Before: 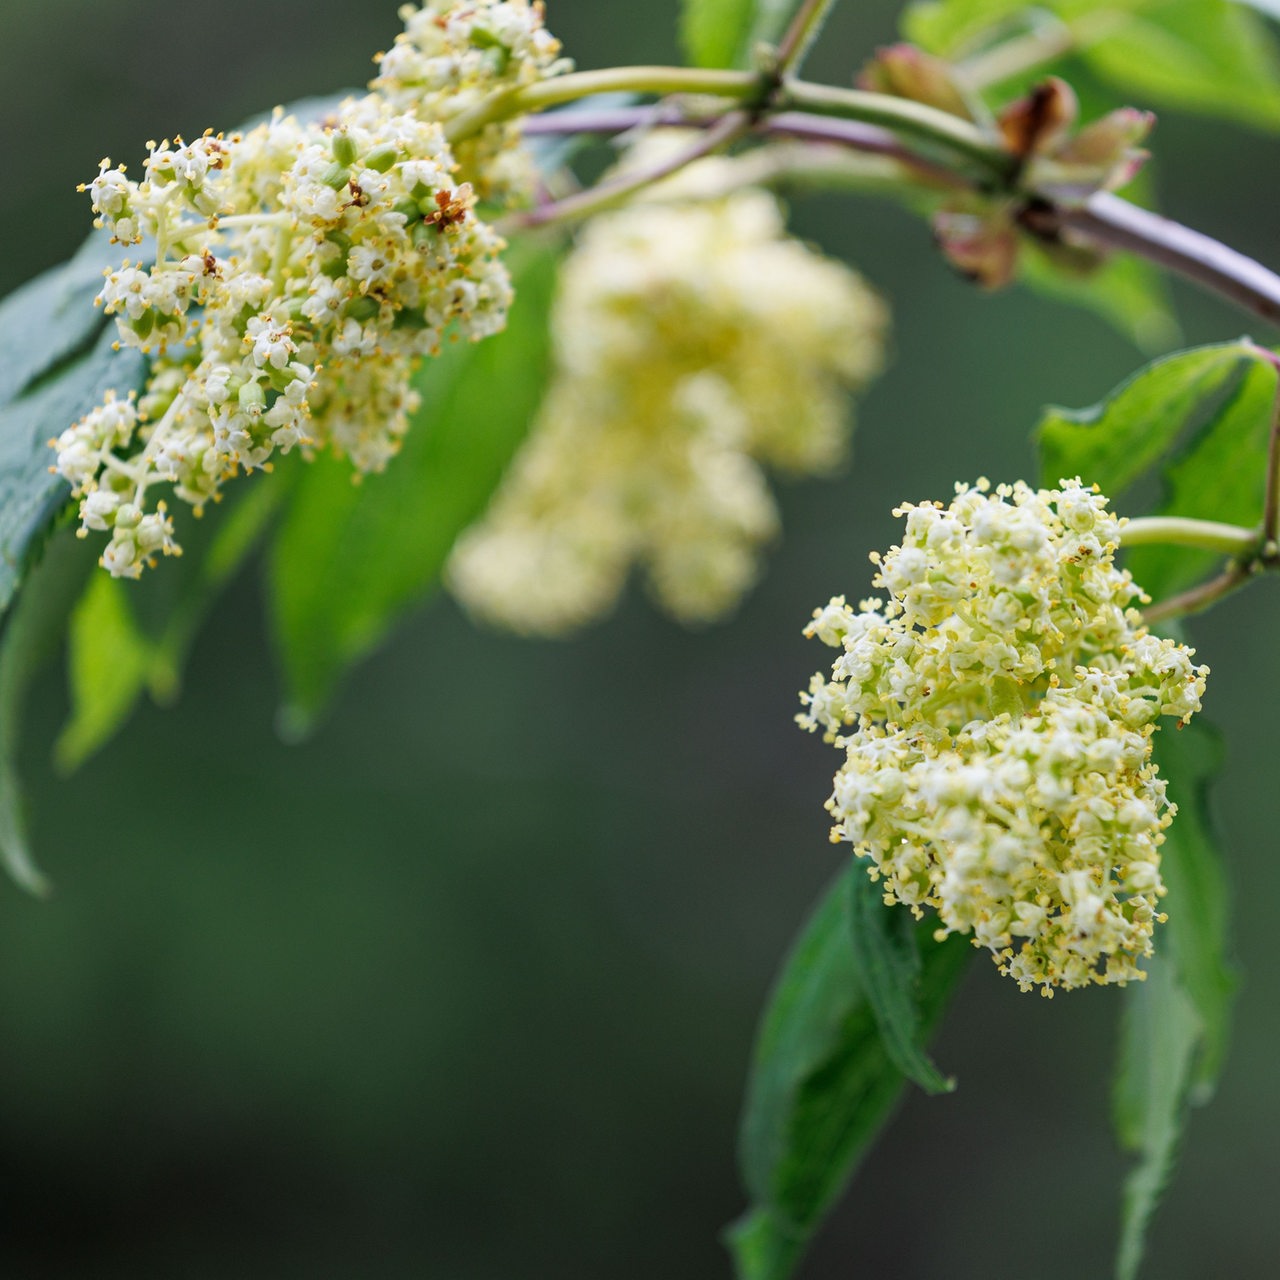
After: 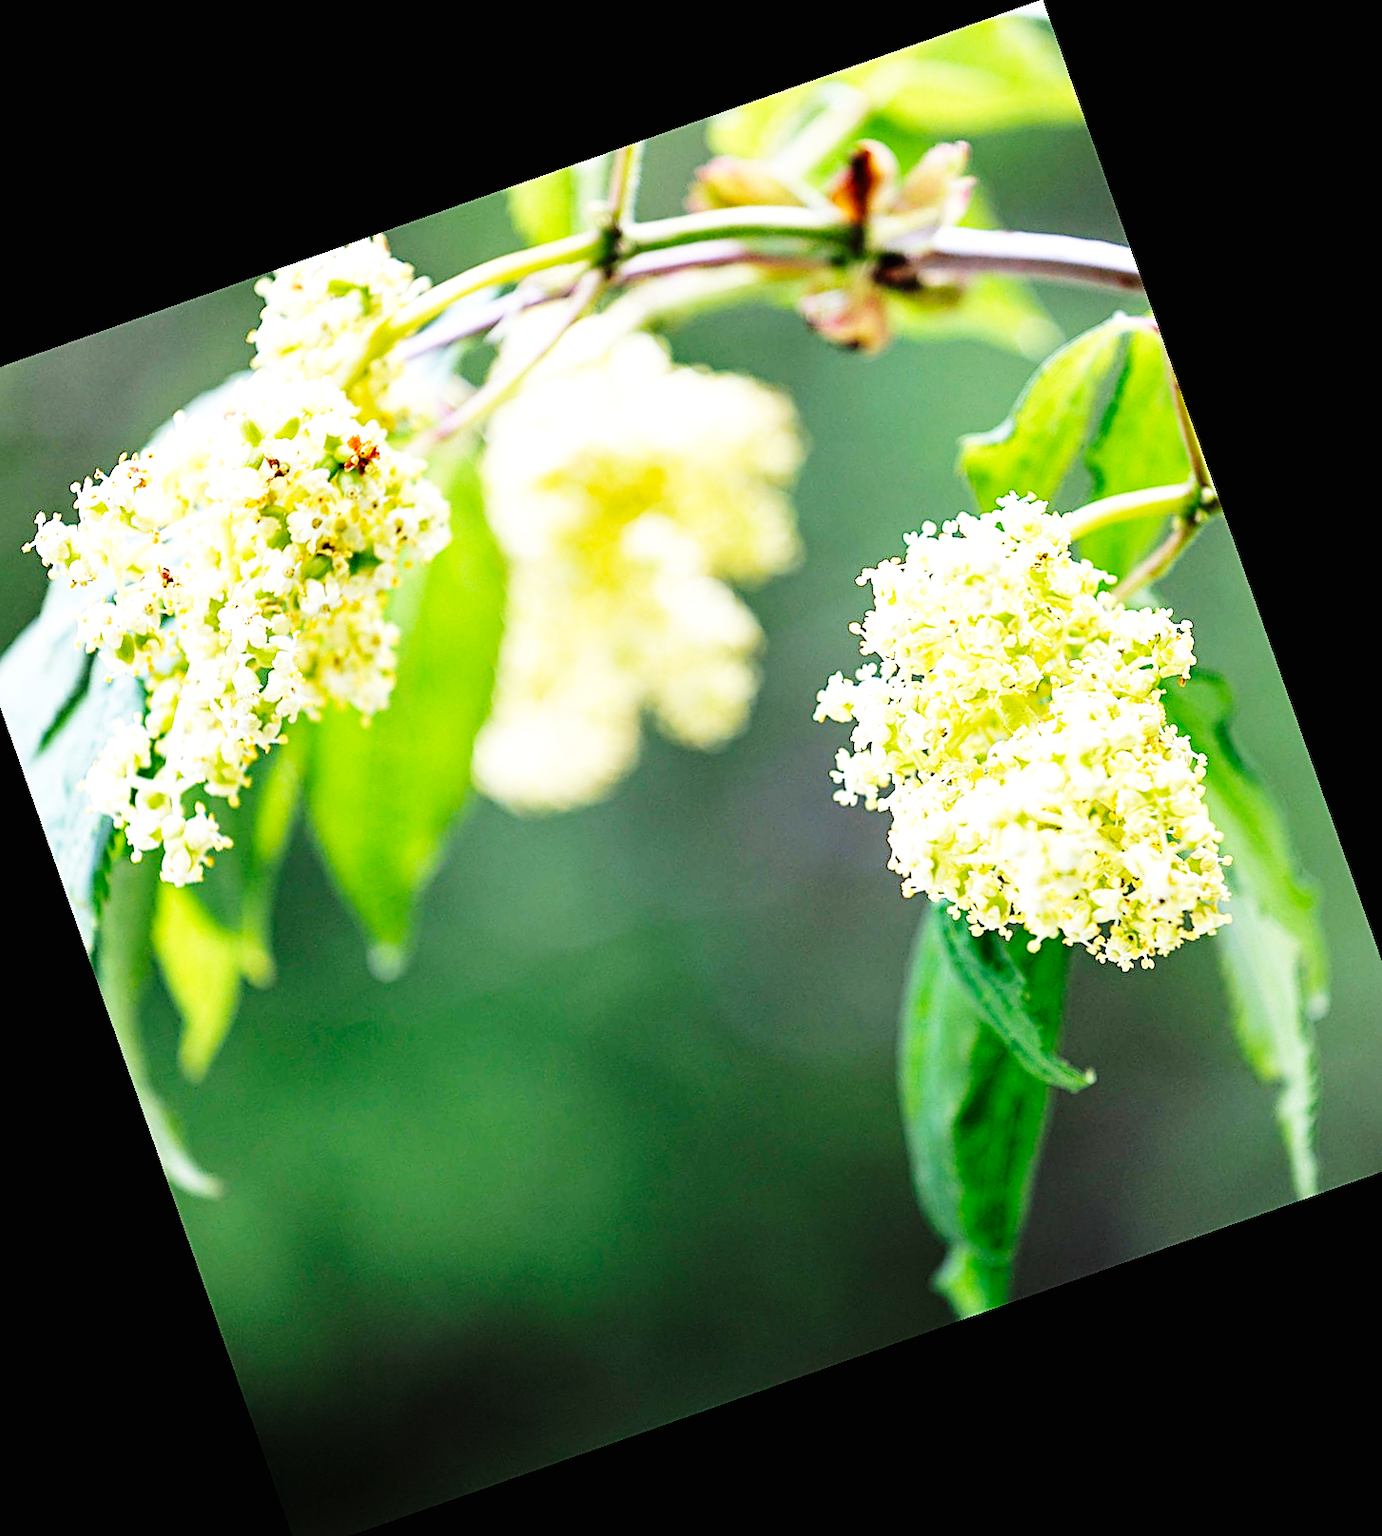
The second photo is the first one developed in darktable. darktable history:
exposure: black level correction 0, exposure 0.7 EV, compensate exposure bias true, compensate highlight preservation false
sharpen: on, module defaults
base curve: curves: ch0 [(0, 0) (0, 0) (0.002, 0.001) (0.008, 0.003) (0.019, 0.011) (0.037, 0.037) (0.064, 0.11) (0.102, 0.232) (0.152, 0.379) (0.216, 0.524) (0.296, 0.665) (0.394, 0.789) (0.512, 0.881) (0.651, 0.945) (0.813, 0.986) (1, 1)], preserve colors none
crop and rotate: angle 19.43°, left 6.812%, right 4.125%, bottom 1.087%
